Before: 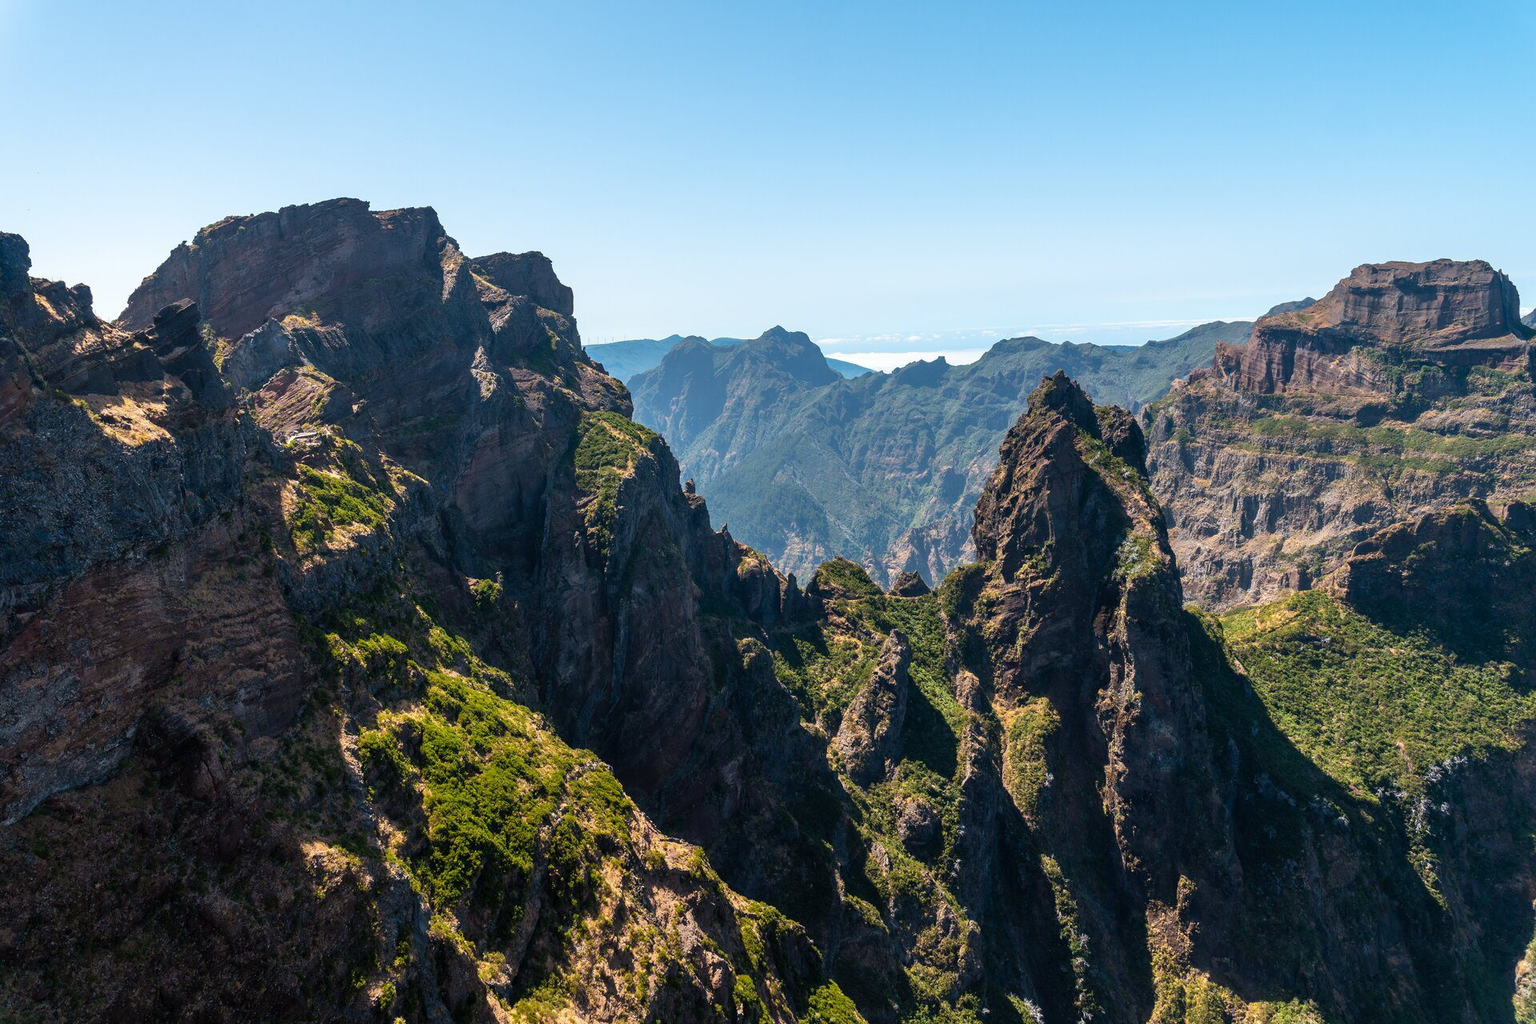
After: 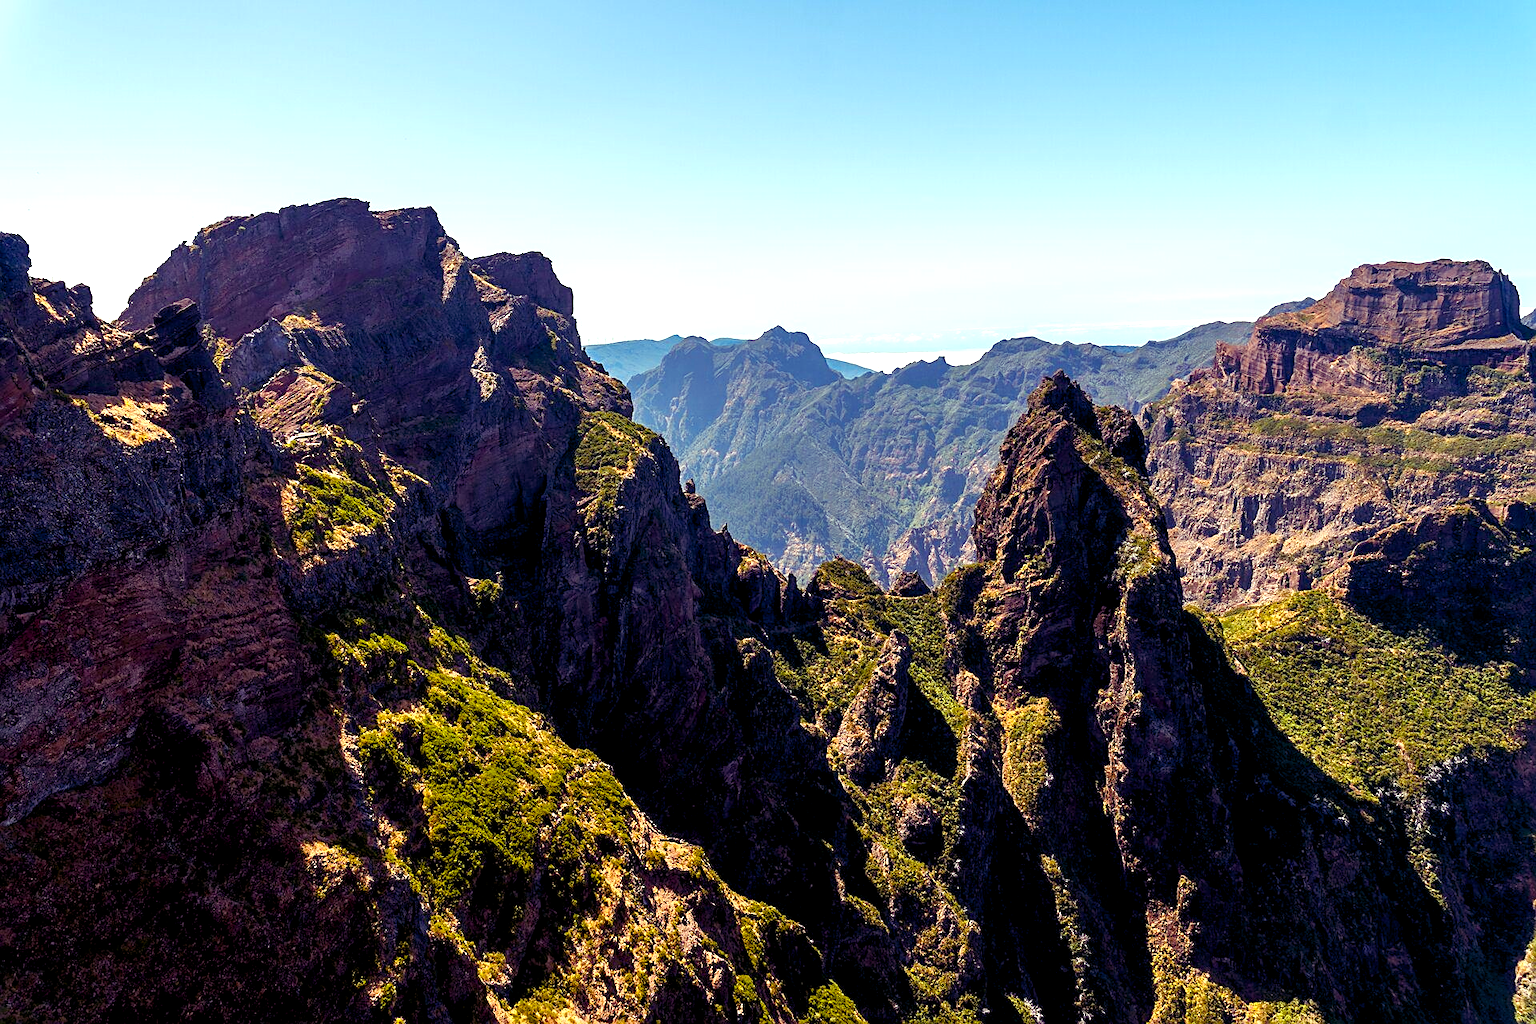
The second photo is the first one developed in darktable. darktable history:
color balance rgb: shadows lift › luminance -21.66%, shadows lift › chroma 8.98%, shadows lift › hue 283.37°, power › chroma 1.55%, power › hue 25.59°, highlights gain › luminance 6.08%, highlights gain › chroma 2.55%, highlights gain › hue 90°, global offset › luminance -0.87%, perceptual saturation grading › global saturation 27.49%, perceptual saturation grading › highlights -28.39%, perceptual saturation grading › mid-tones 15.22%, perceptual saturation grading › shadows 33.98%, perceptual brilliance grading › highlights 10%, perceptual brilliance grading › mid-tones 5%
sharpen: on, module defaults
